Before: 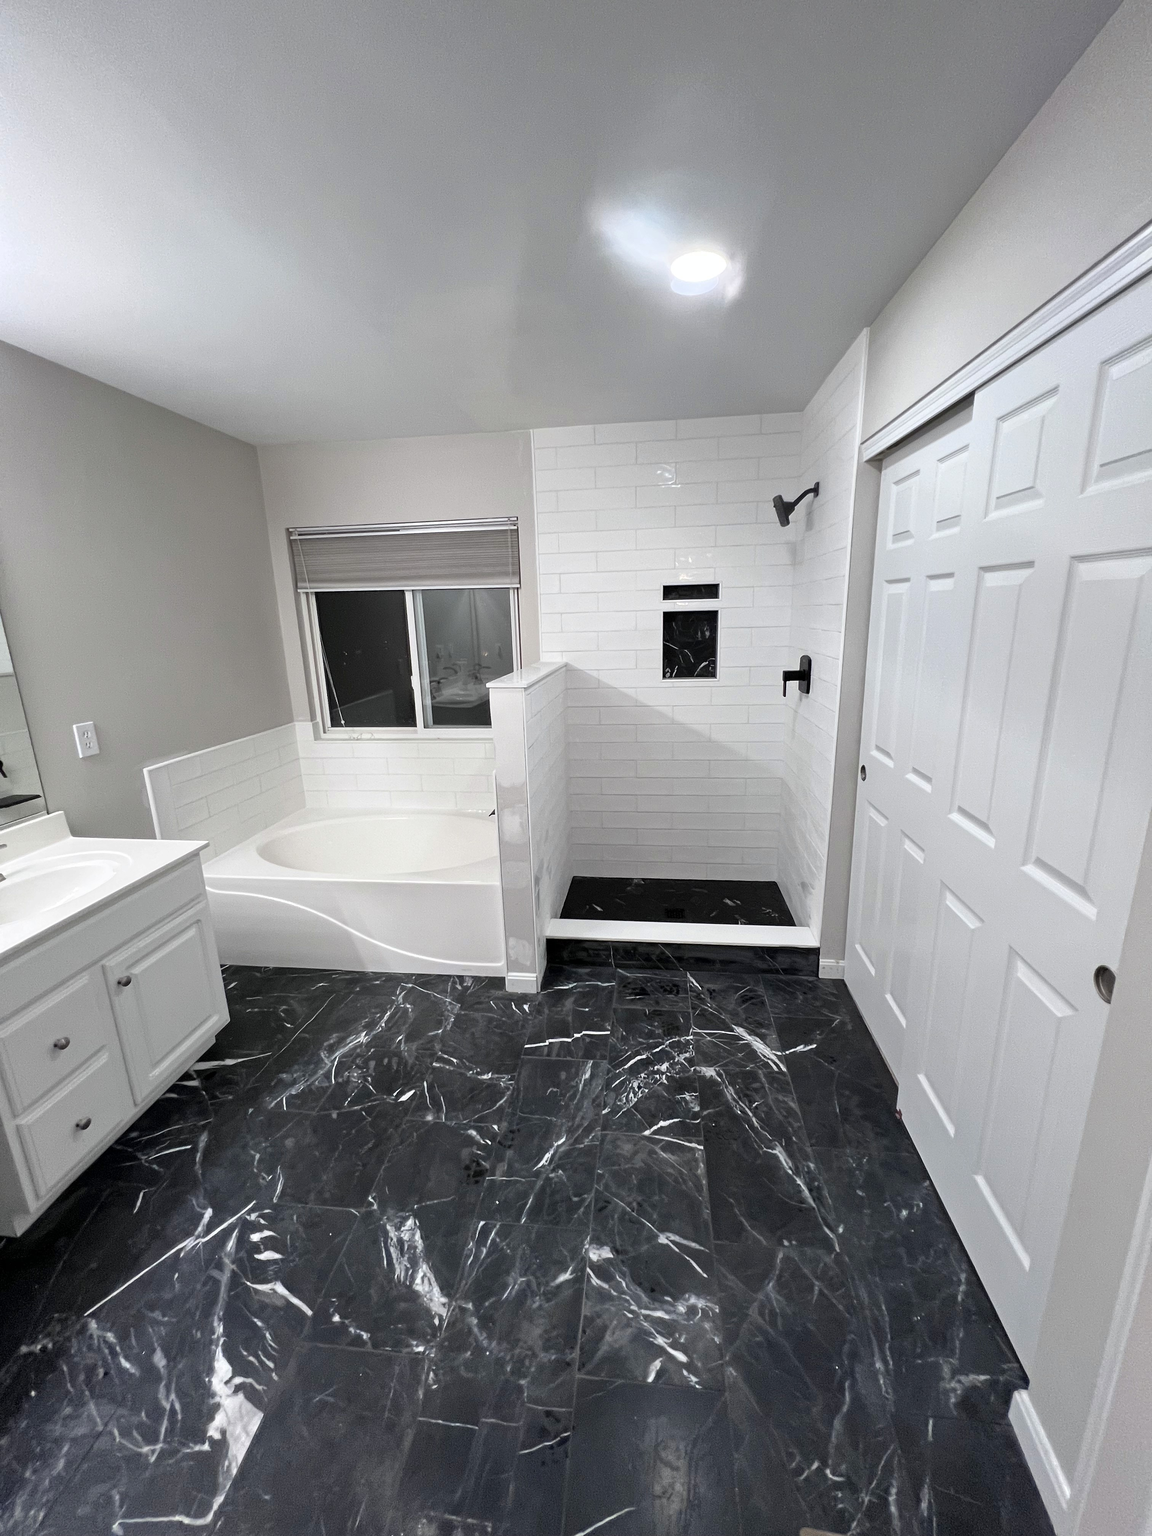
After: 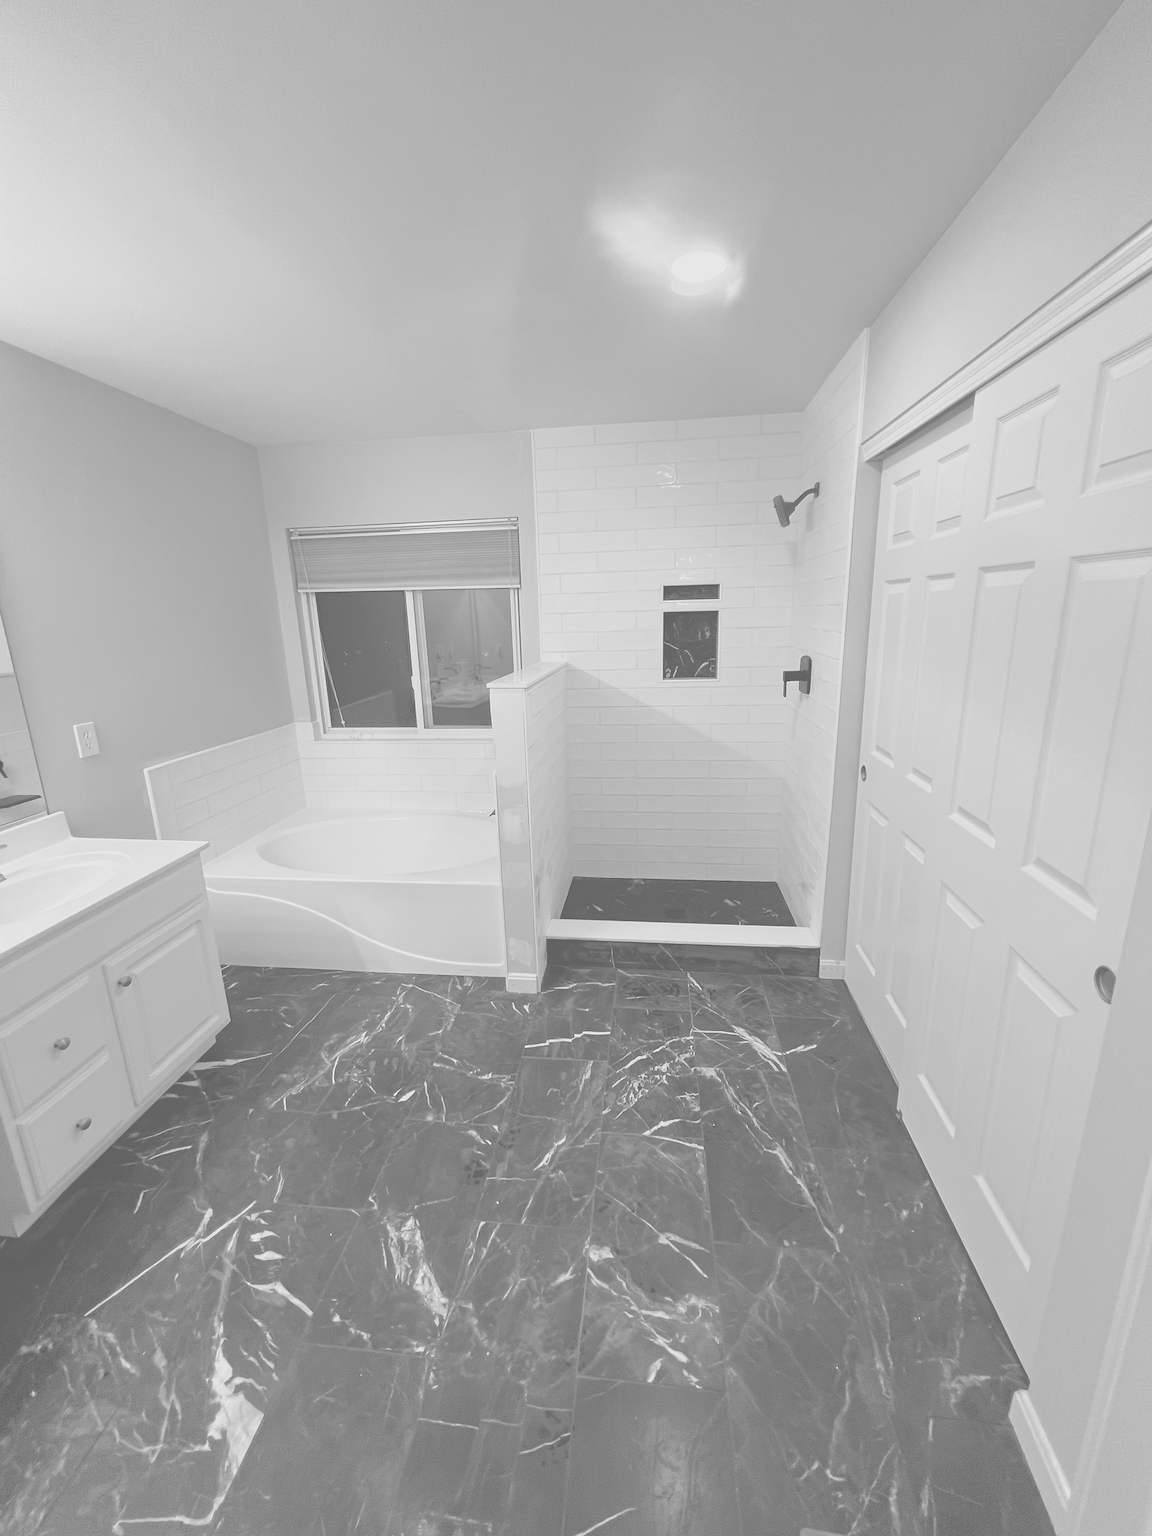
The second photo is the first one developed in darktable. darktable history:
colorize: saturation 51%, source mix 50.67%, lightness 50.67%
monochrome: on, module defaults
sharpen: amount 0.2
